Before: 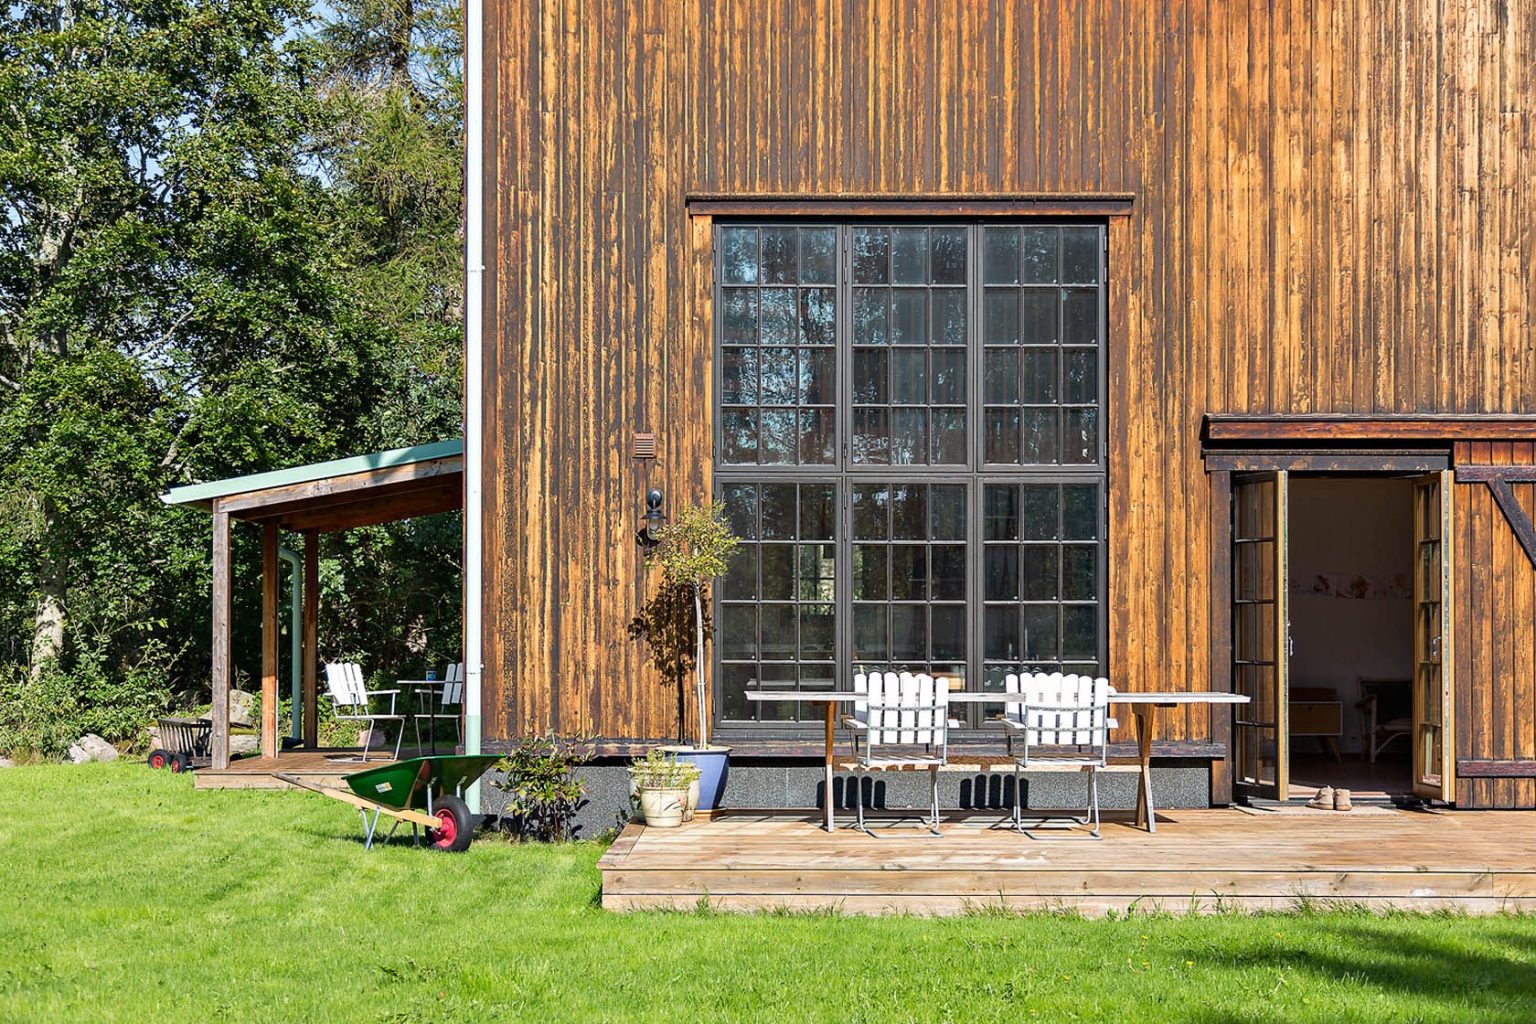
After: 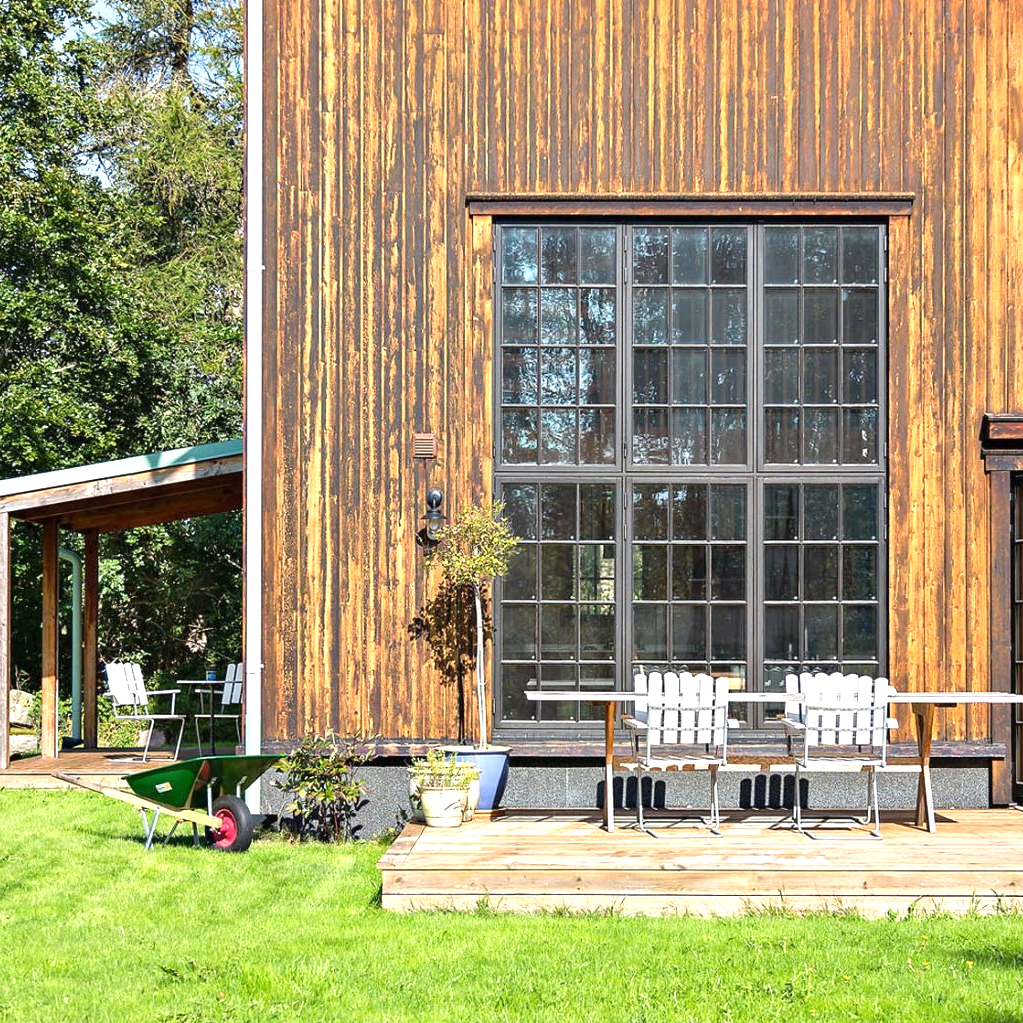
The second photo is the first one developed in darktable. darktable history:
crop and rotate: left 14.385%, right 18.948%
exposure: black level correction 0, exposure 0.7 EV, compensate exposure bias true, compensate highlight preservation false
